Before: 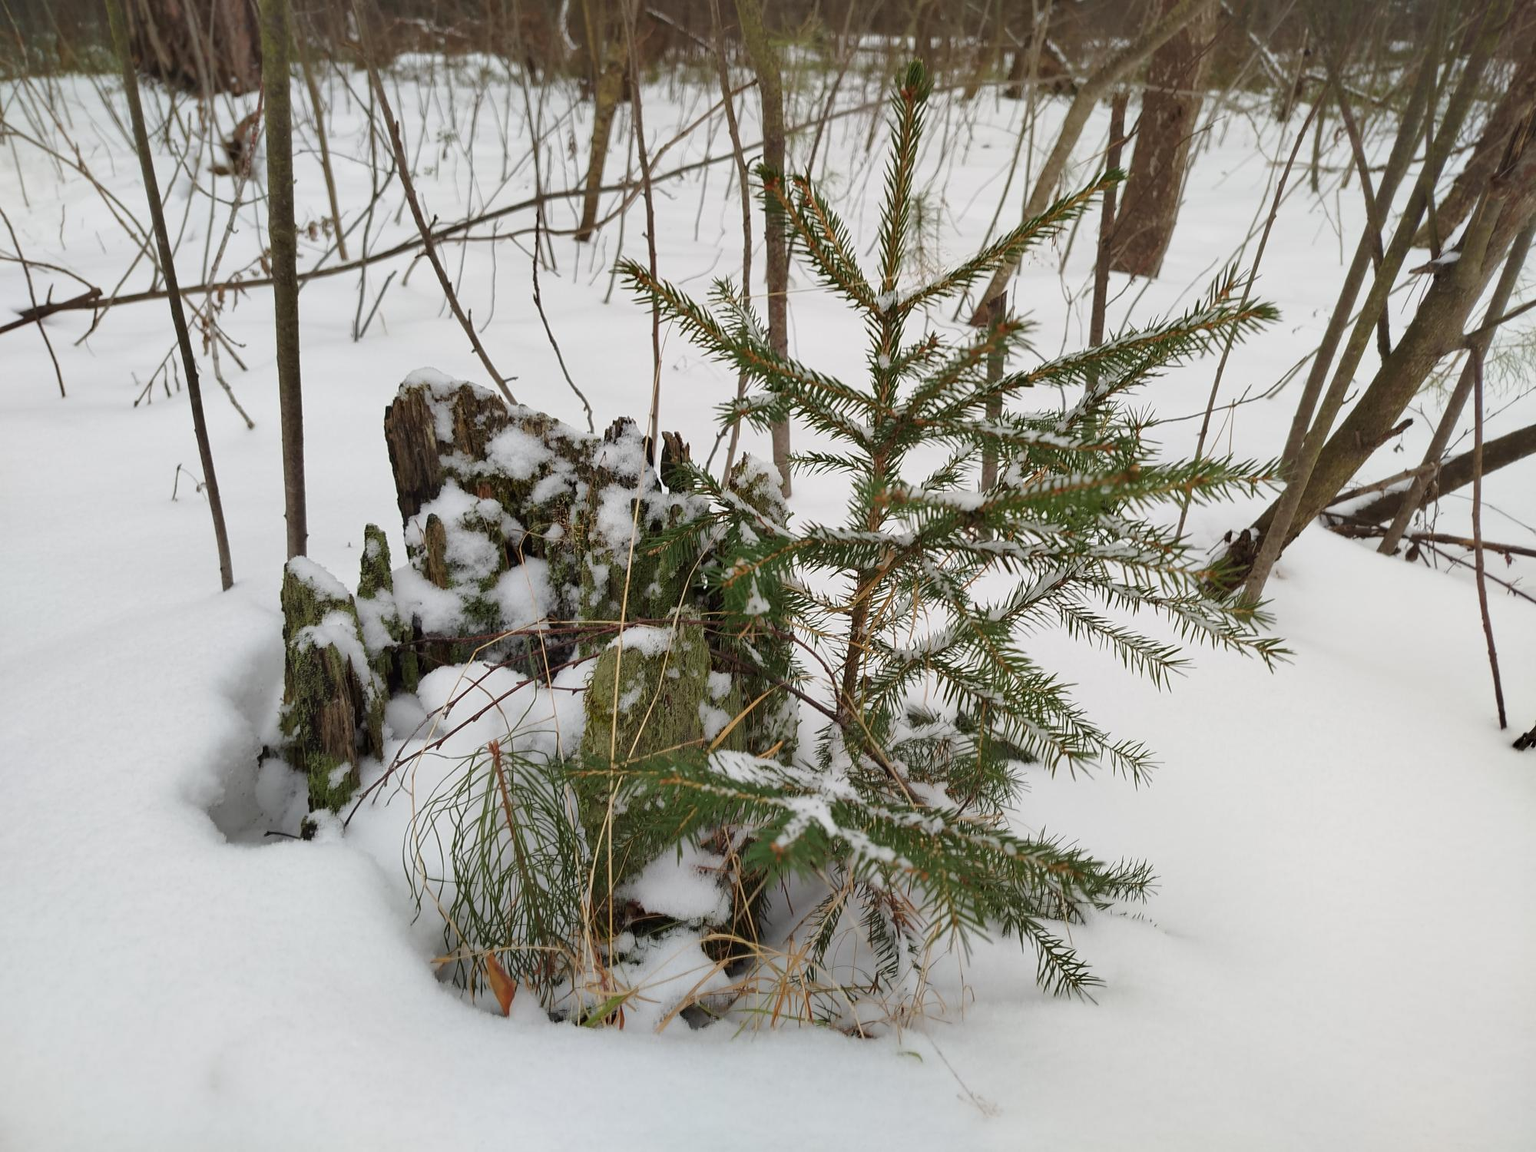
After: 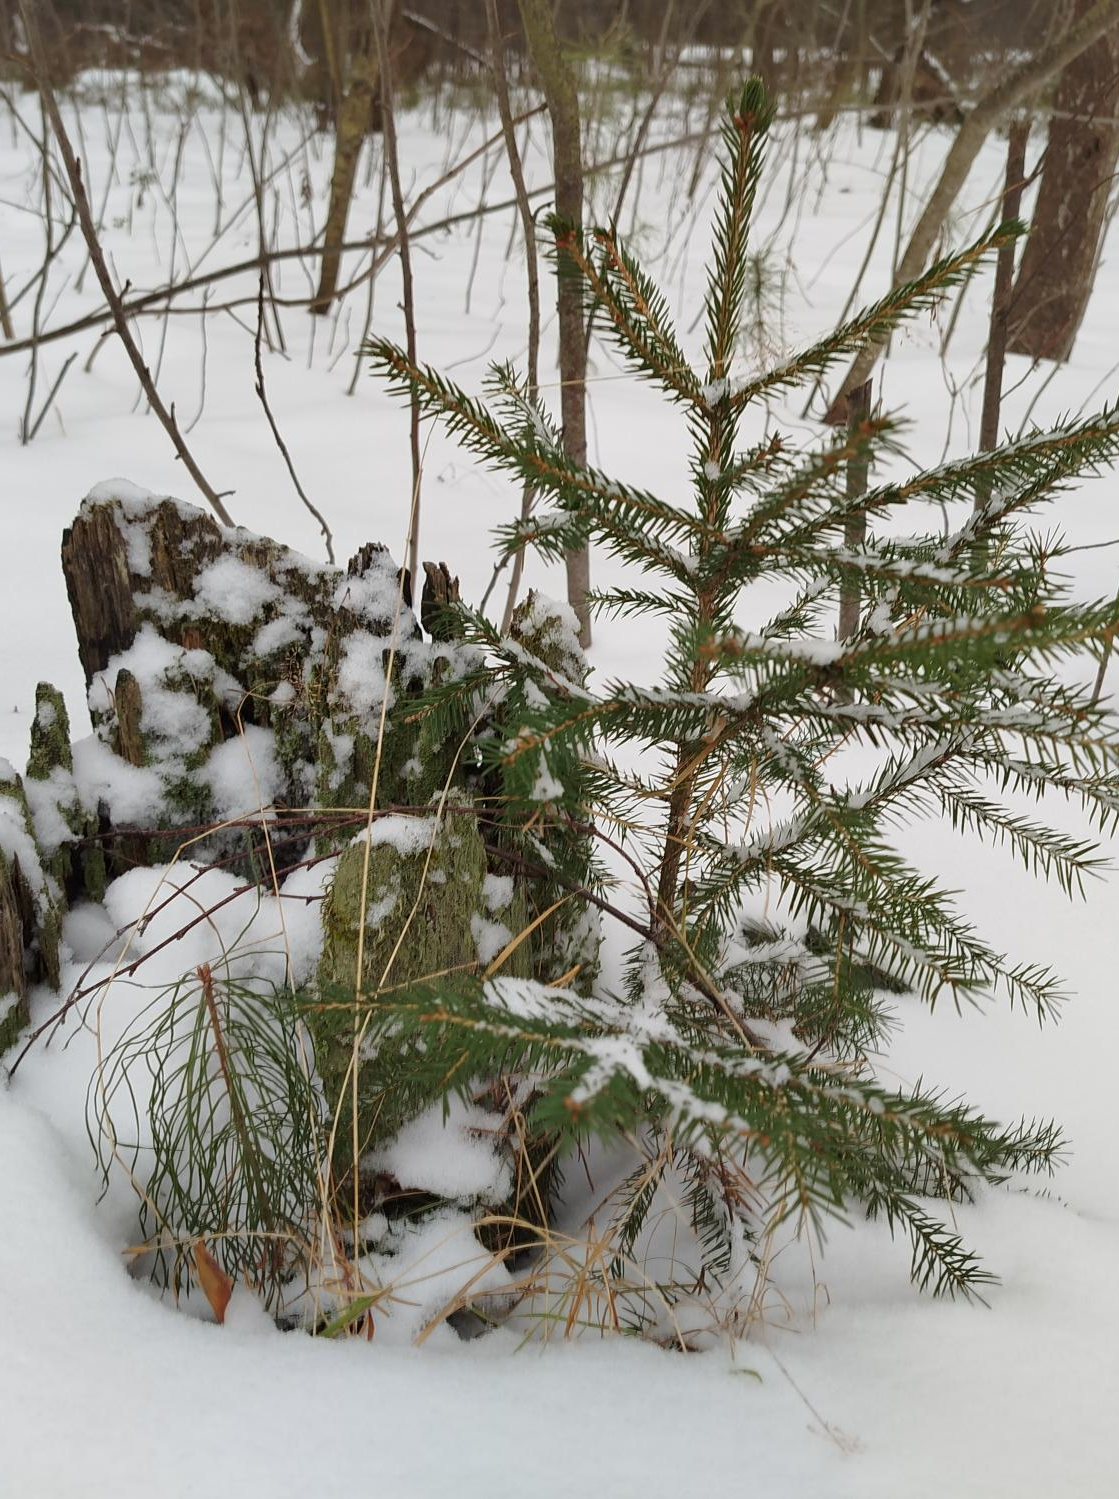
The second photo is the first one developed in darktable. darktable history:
crop: left 21.998%, right 22.051%, bottom 0.002%
contrast brightness saturation: saturation -0.059
